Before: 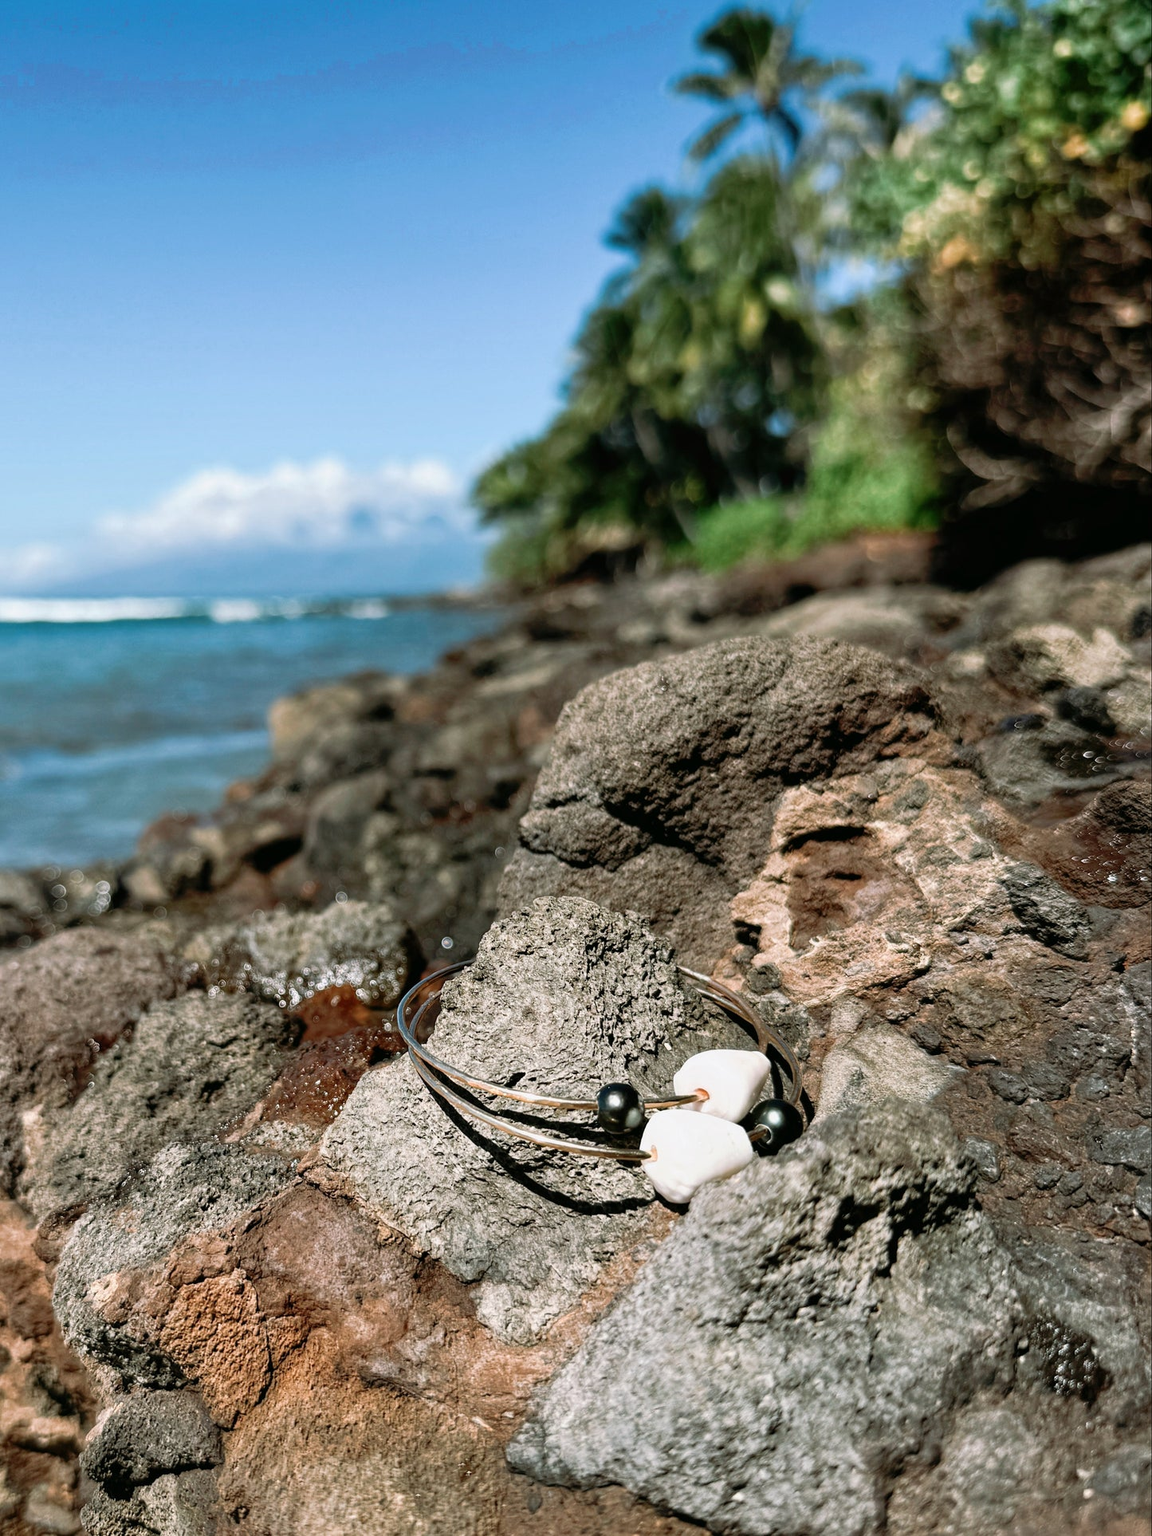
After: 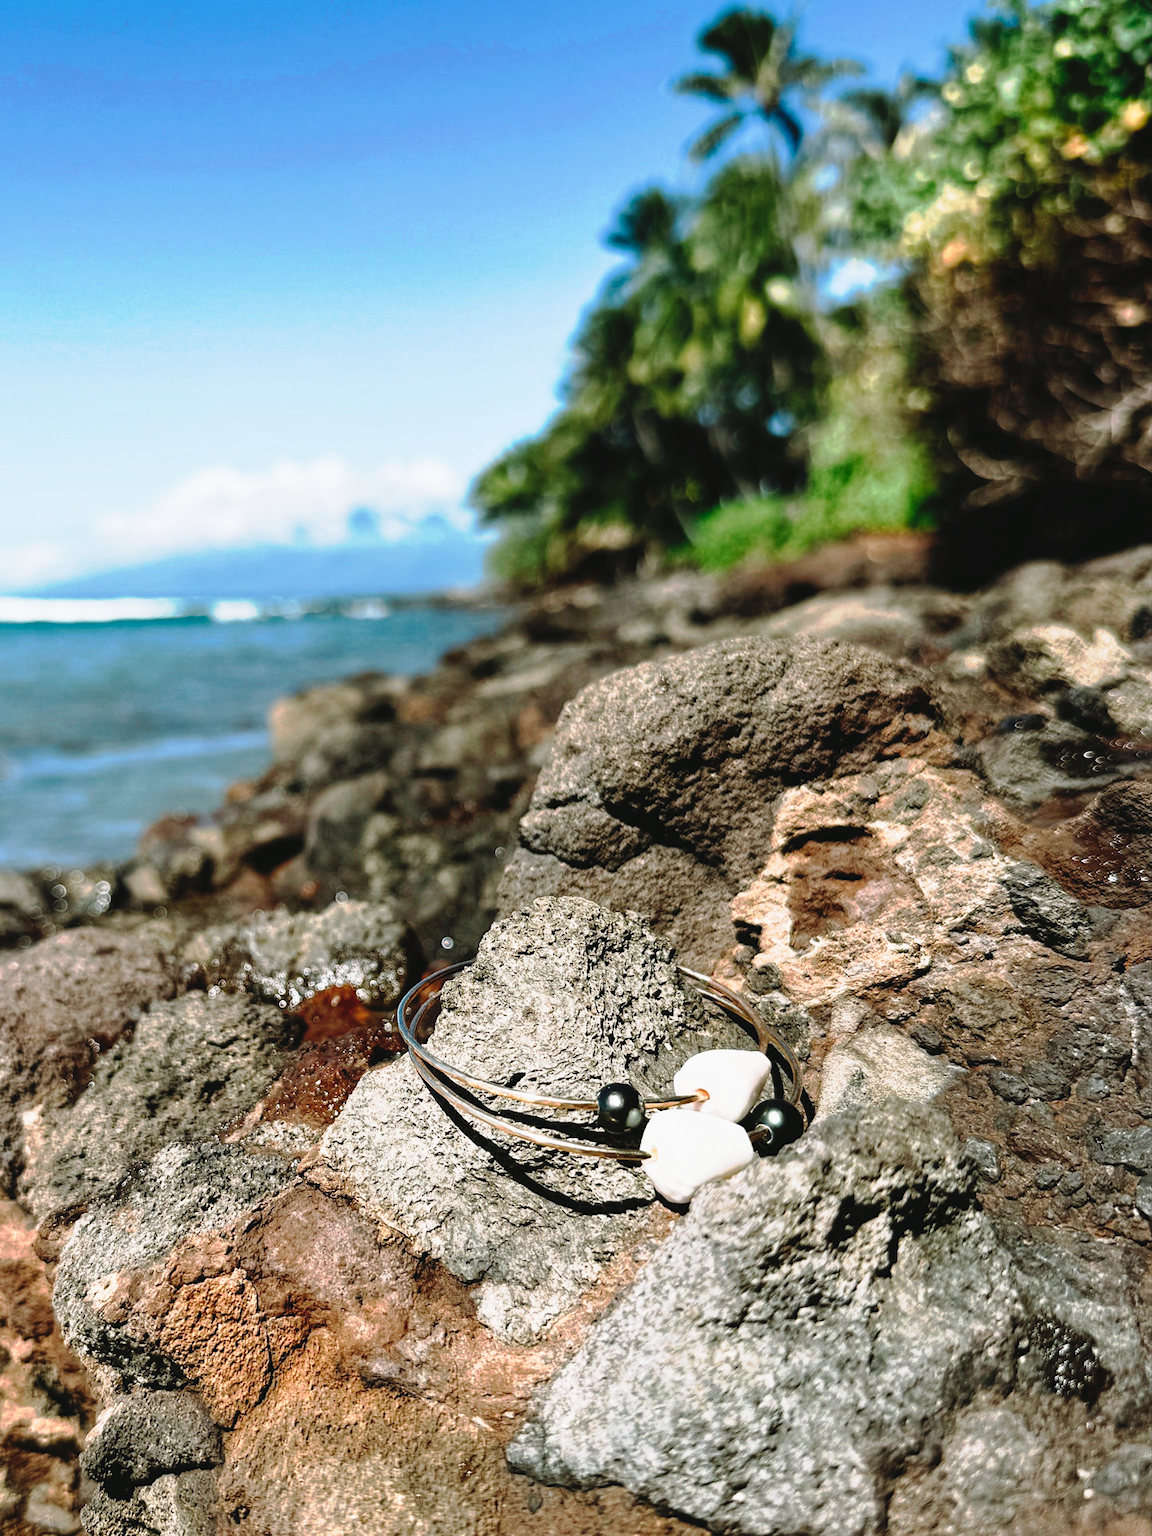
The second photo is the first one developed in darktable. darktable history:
tone curve: curves: ch0 [(0, 0.039) (0.194, 0.159) (0.469, 0.544) (0.693, 0.77) (0.751, 0.871) (1, 1)]; ch1 [(0, 0) (0.508, 0.506) (0.547, 0.563) (0.592, 0.631) (0.715, 0.706) (1, 1)]; ch2 [(0, 0) (0.243, 0.175) (0.362, 0.301) (0.492, 0.515) (0.544, 0.557) (0.595, 0.612) (0.631, 0.641) (1, 1)], preserve colors none
